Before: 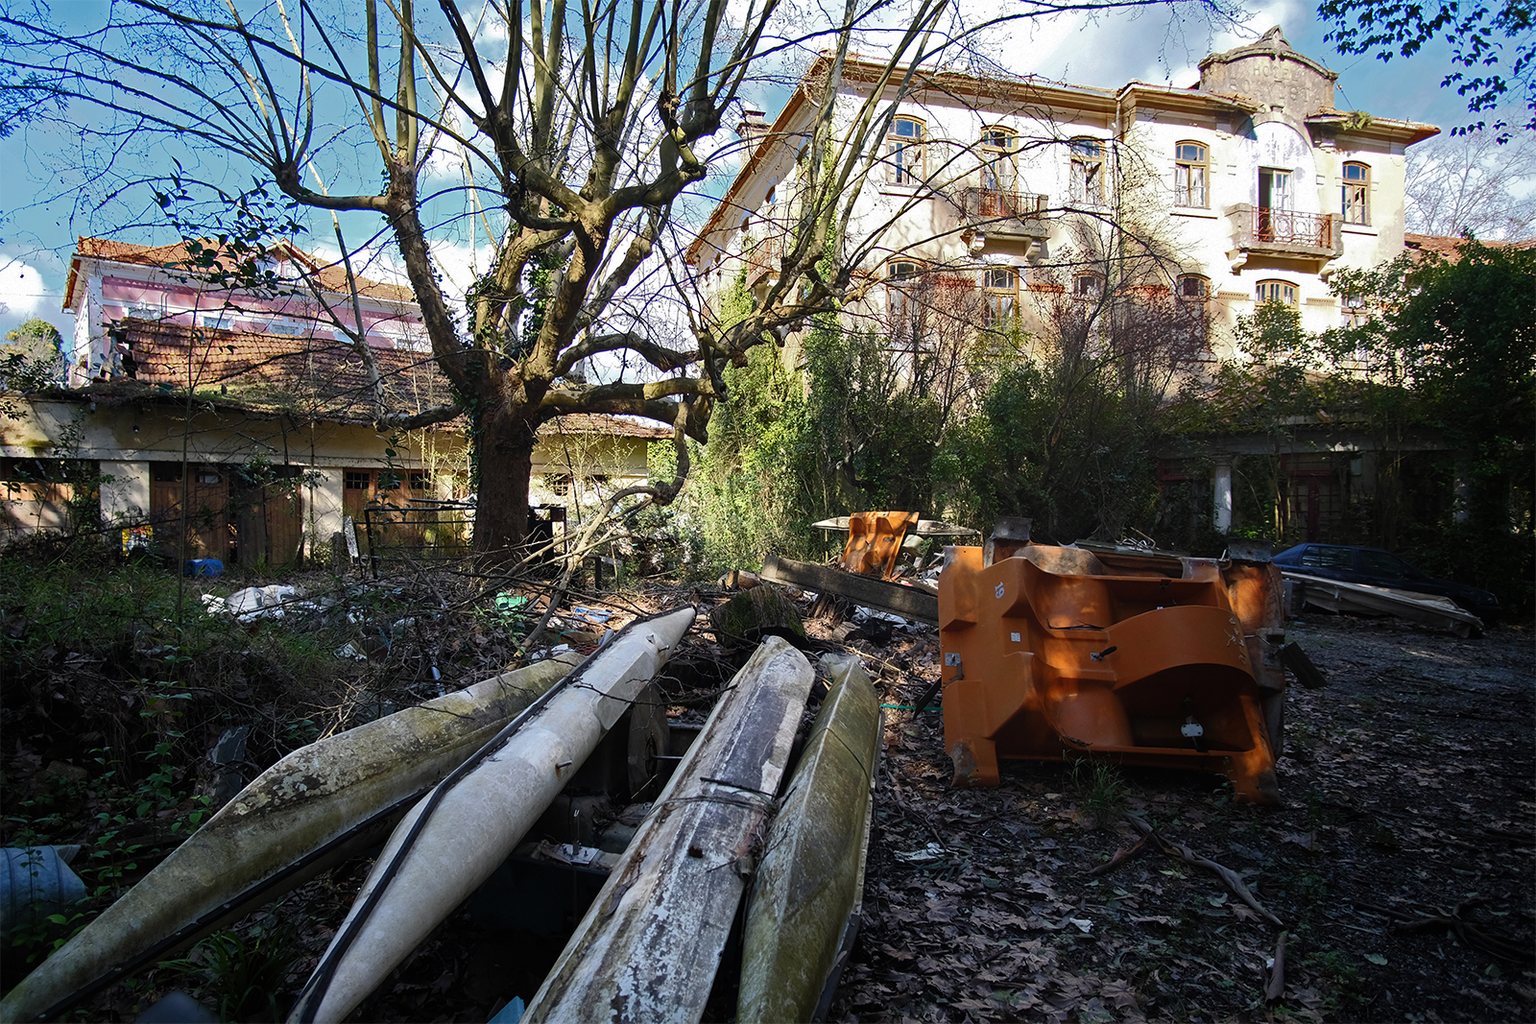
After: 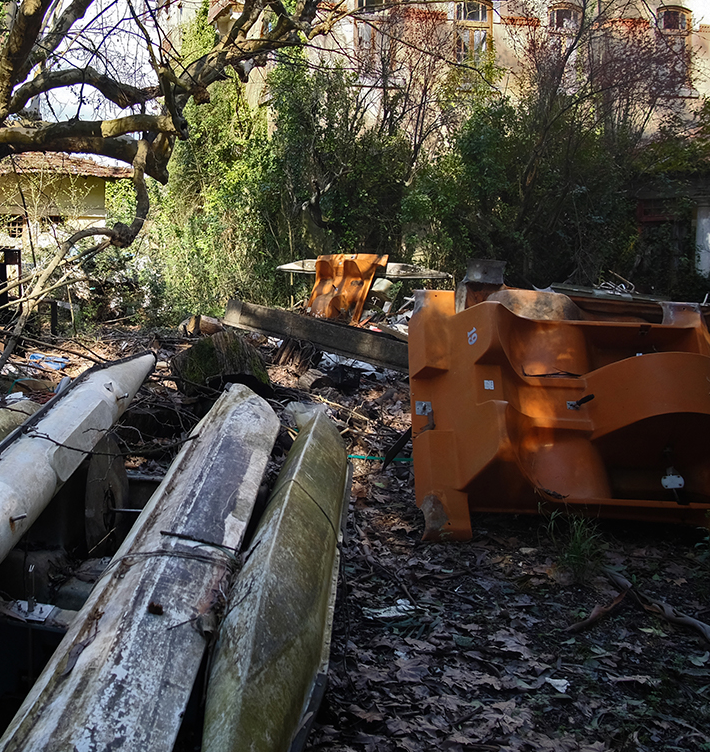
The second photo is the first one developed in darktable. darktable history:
crop: left 35.574%, top 26.153%, right 20.047%, bottom 3.365%
